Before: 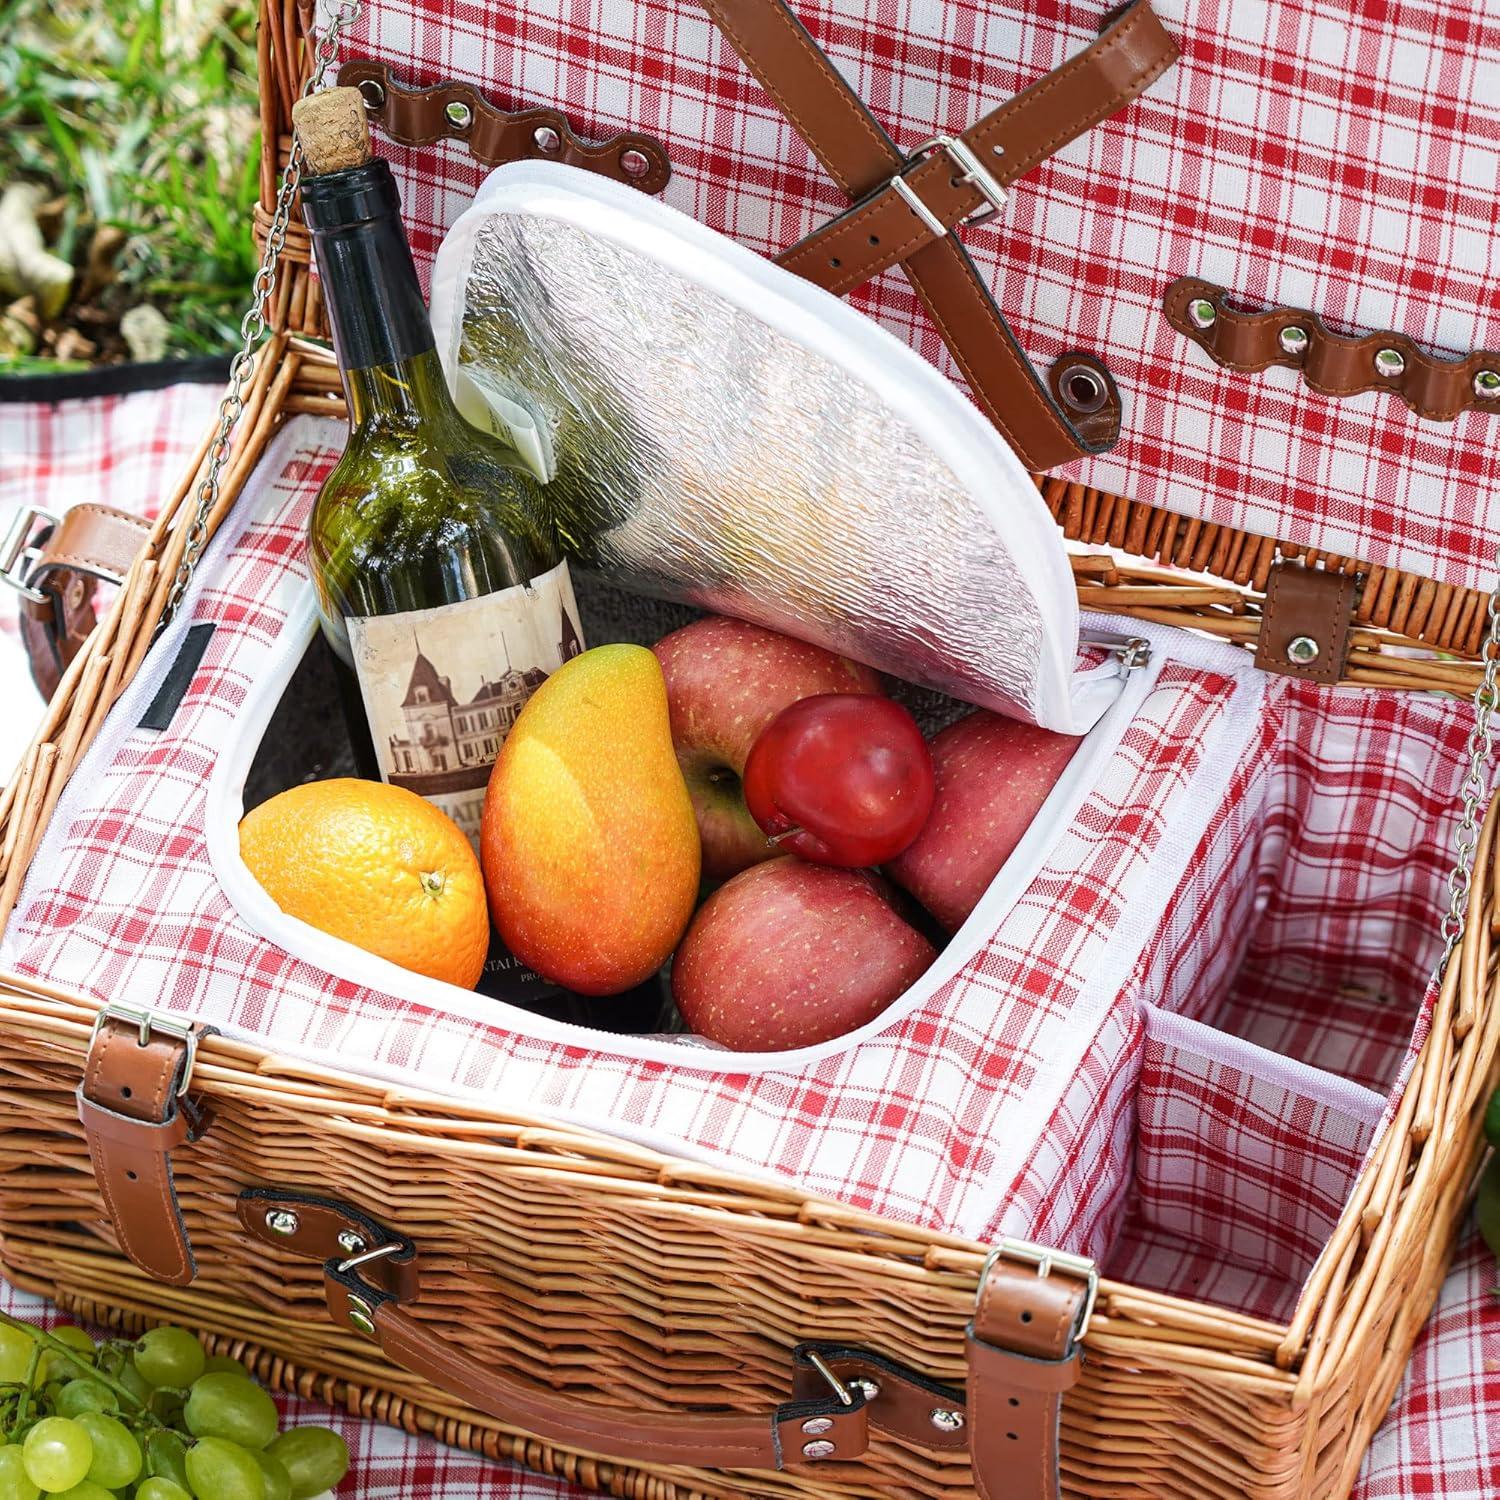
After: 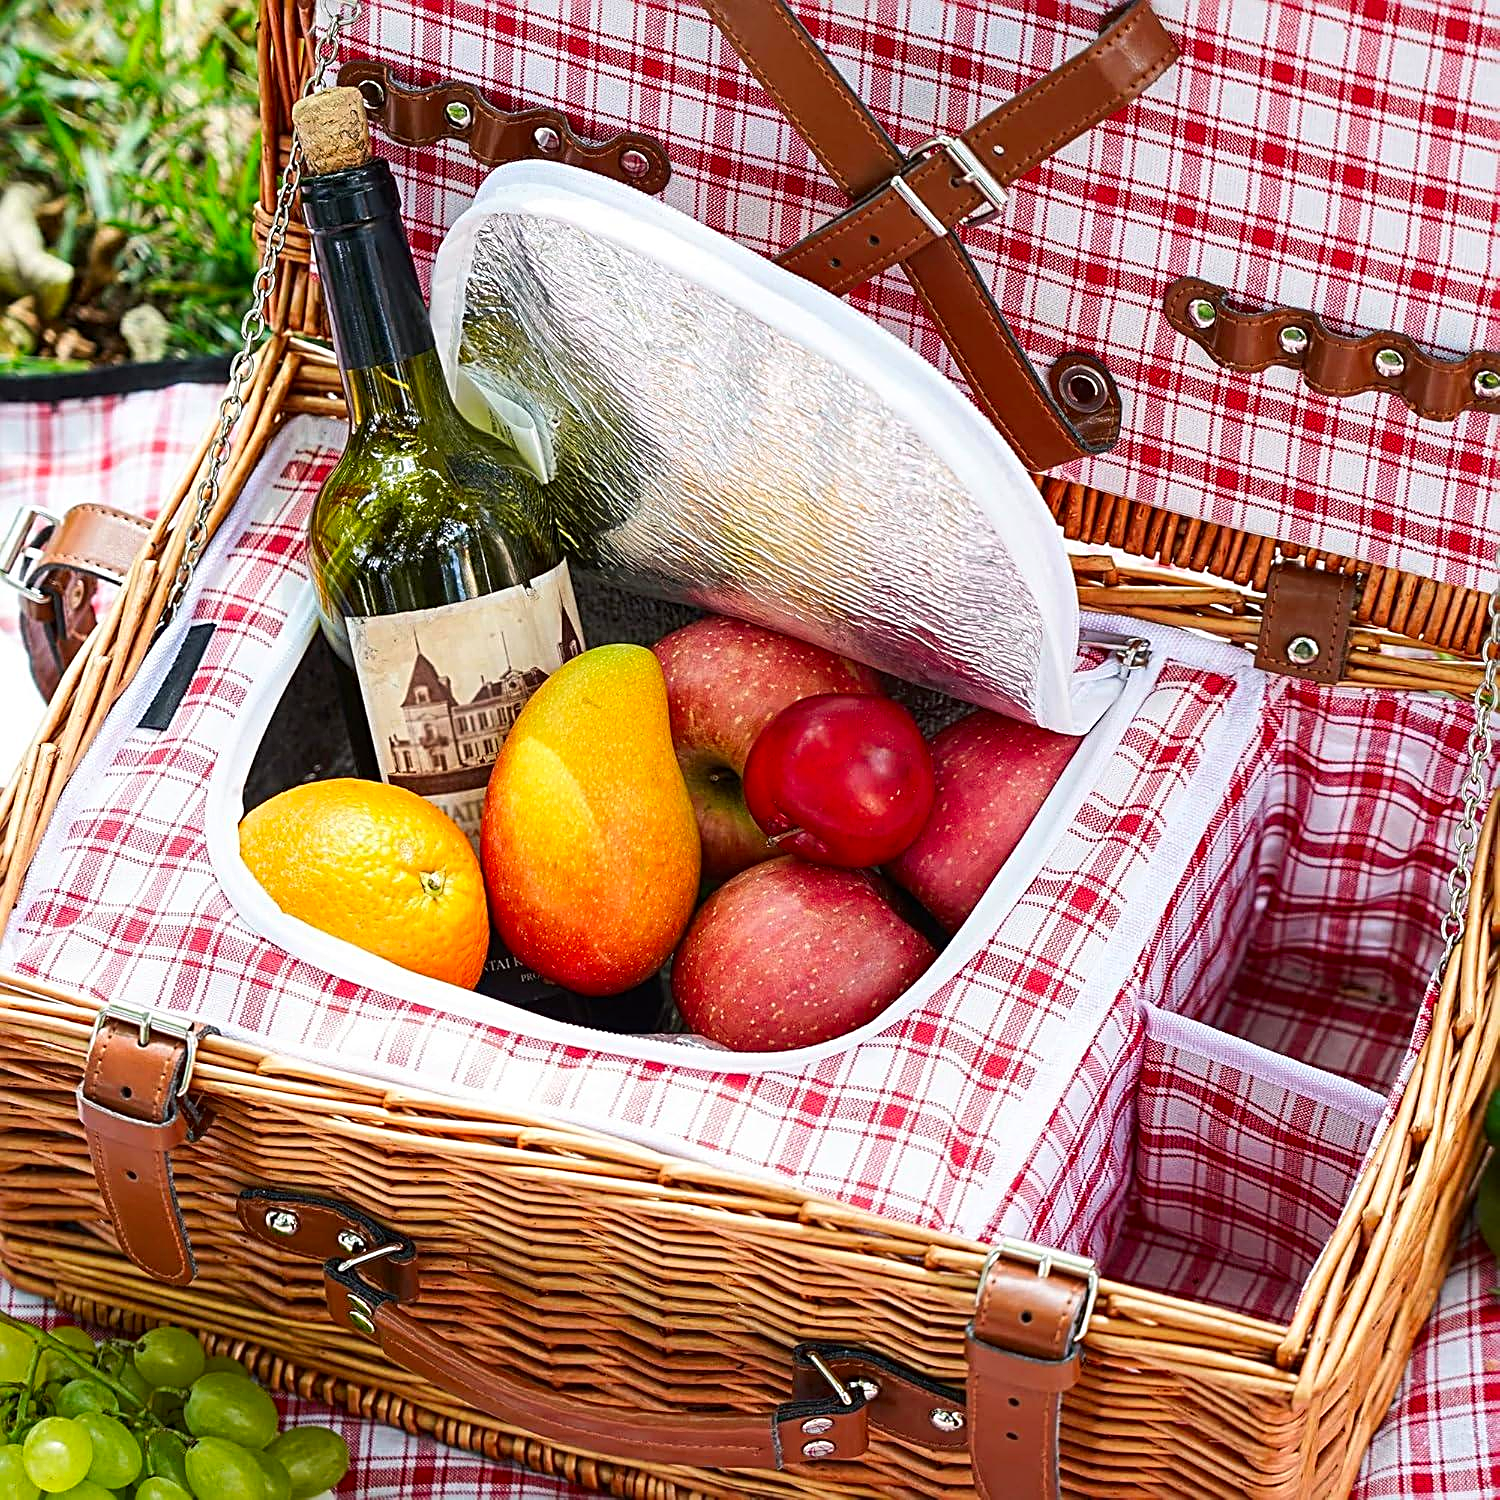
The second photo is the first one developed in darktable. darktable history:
sharpen: radius 2.846, amount 0.711
contrast brightness saturation: contrast 0.086, saturation 0.282
